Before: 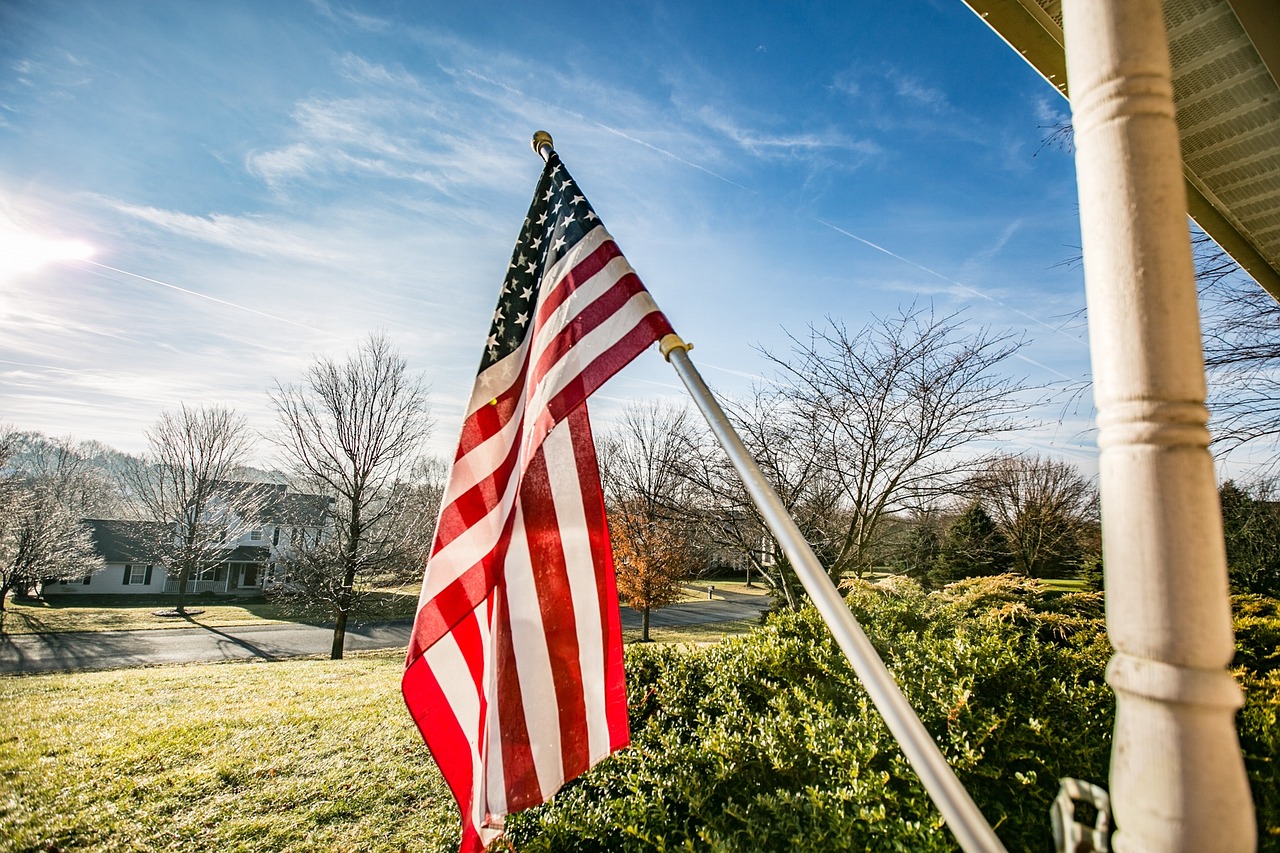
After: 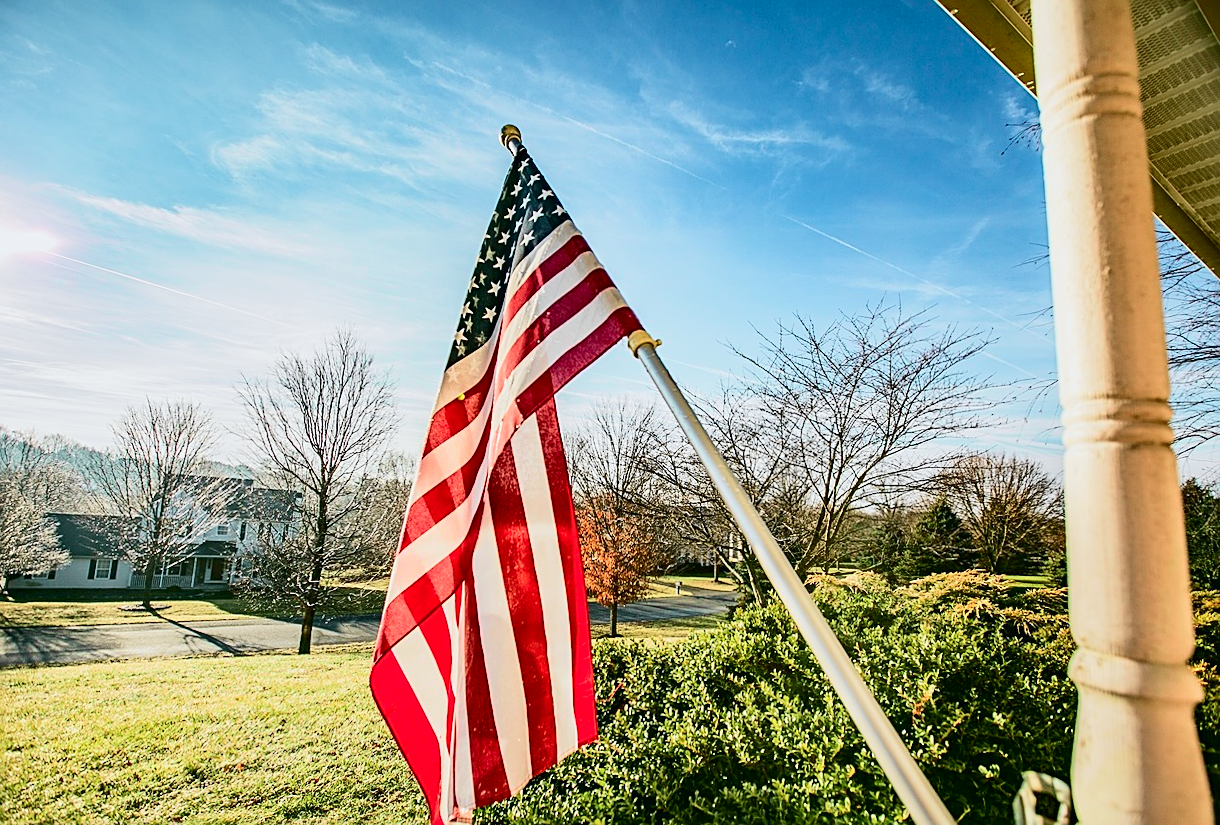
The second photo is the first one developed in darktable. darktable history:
sharpen: on, module defaults
crop and rotate: left 2.536%, right 1.107%, bottom 2.246%
tone curve: curves: ch0 [(0, 0.012) (0.052, 0.04) (0.107, 0.086) (0.276, 0.265) (0.461, 0.531) (0.718, 0.79) (0.921, 0.909) (0.999, 0.951)]; ch1 [(0, 0) (0.339, 0.298) (0.402, 0.363) (0.444, 0.415) (0.485, 0.469) (0.494, 0.493) (0.504, 0.501) (0.525, 0.534) (0.555, 0.587) (0.594, 0.647) (1, 1)]; ch2 [(0, 0) (0.48, 0.48) (0.504, 0.5) (0.535, 0.557) (0.581, 0.623) (0.649, 0.683) (0.824, 0.815) (1, 1)], color space Lab, independent channels, preserve colors none
white balance: red 0.986, blue 1.01
rotate and perspective: rotation 0.174°, lens shift (vertical) 0.013, lens shift (horizontal) 0.019, shear 0.001, automatic cropping original format, crop left 0.007, crop right 0.991, crop top 0.016, crop bottom 0.997
